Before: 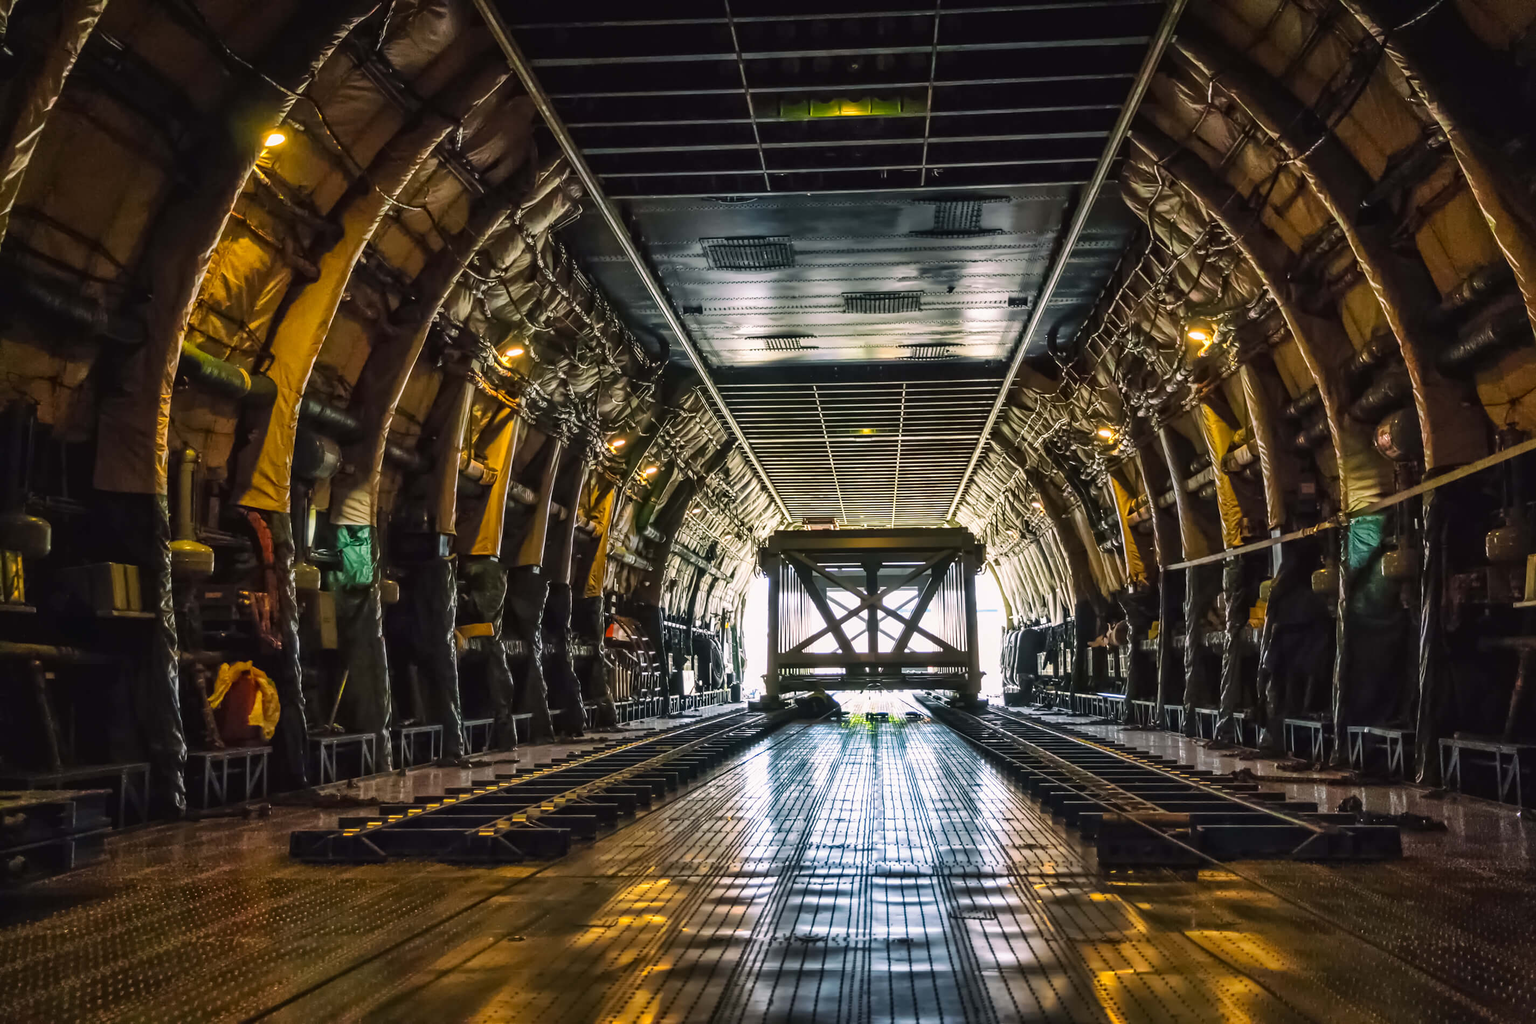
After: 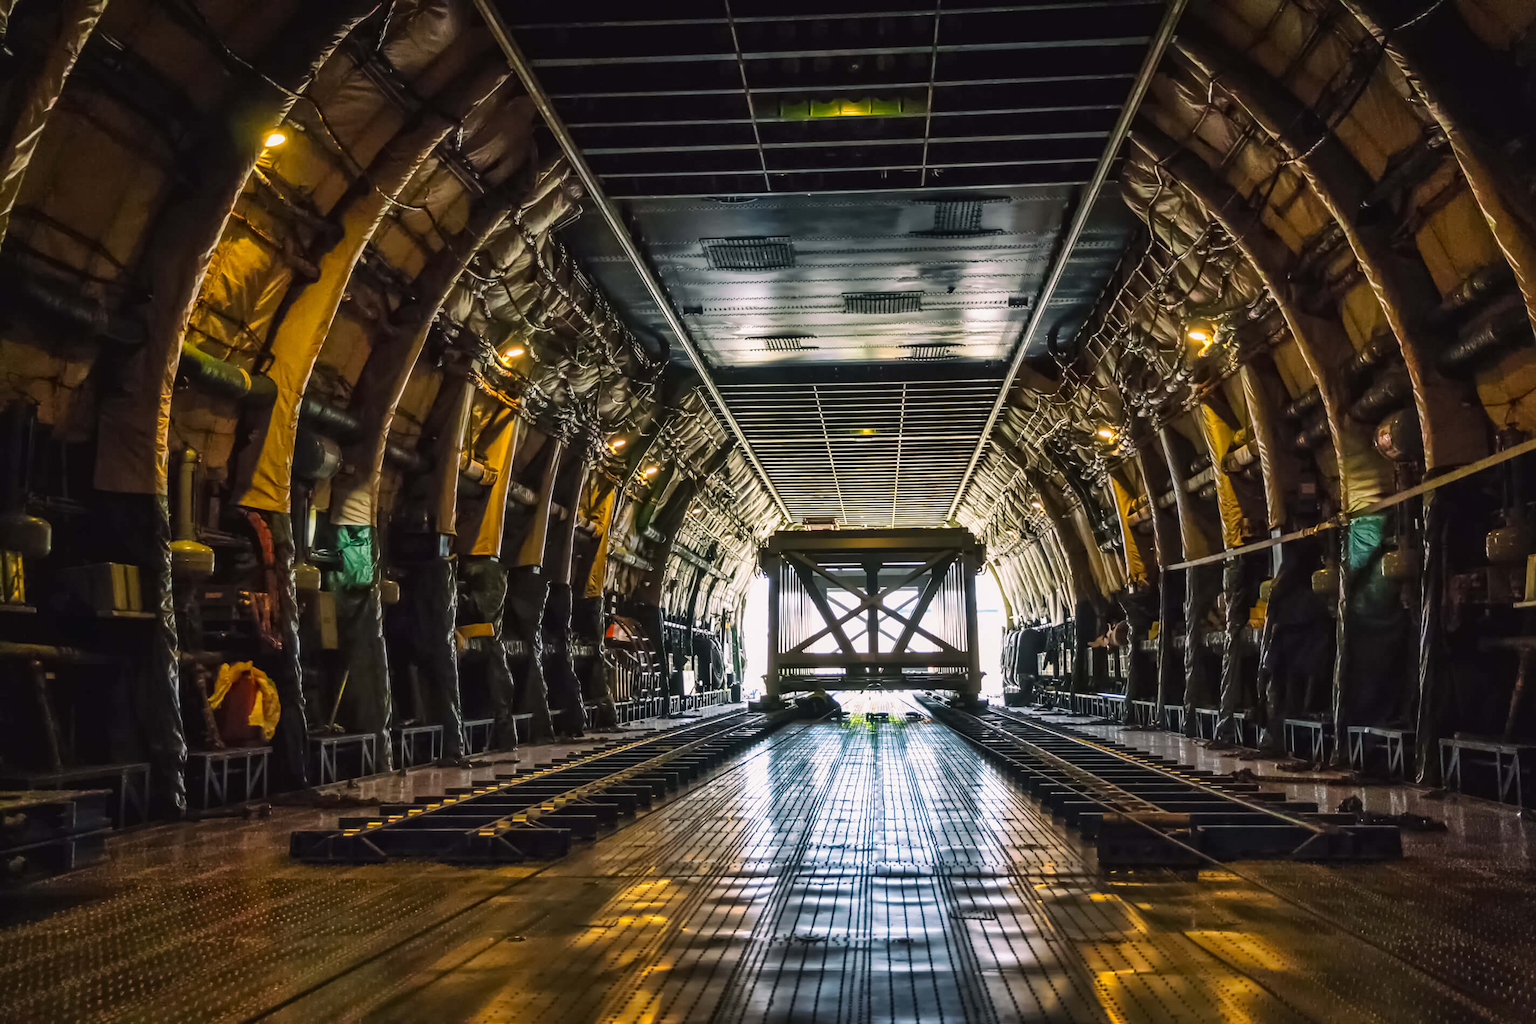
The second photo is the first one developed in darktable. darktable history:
exposure: exposure -0.046 EV, compensate exposure bias true, compensate highlight preservation false
